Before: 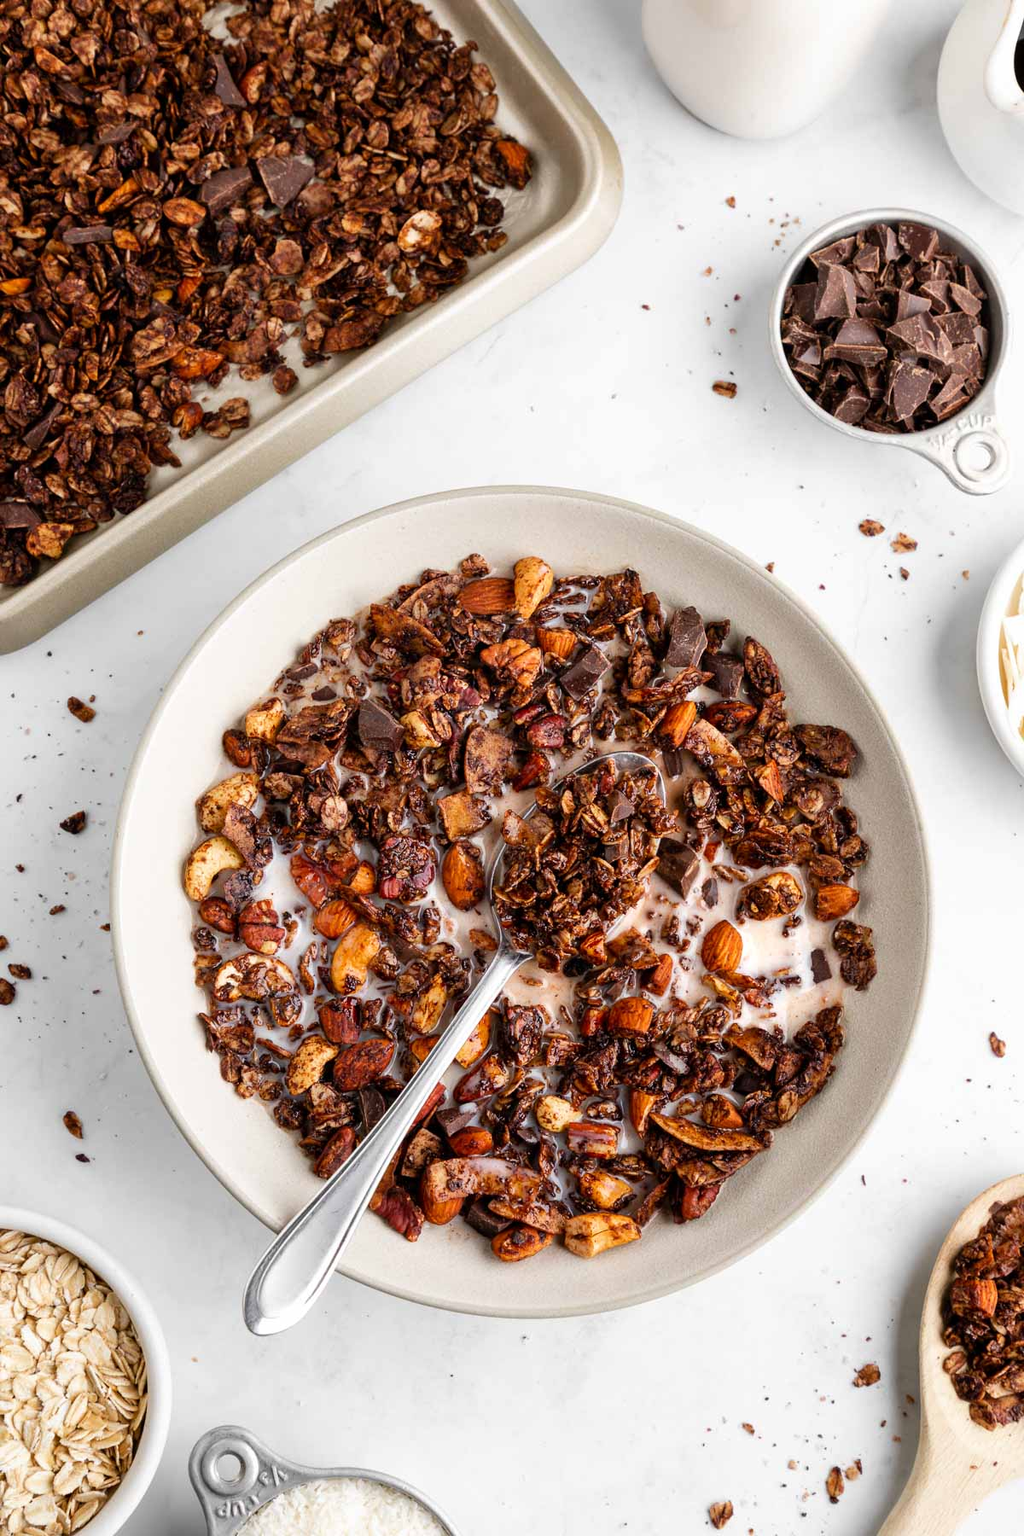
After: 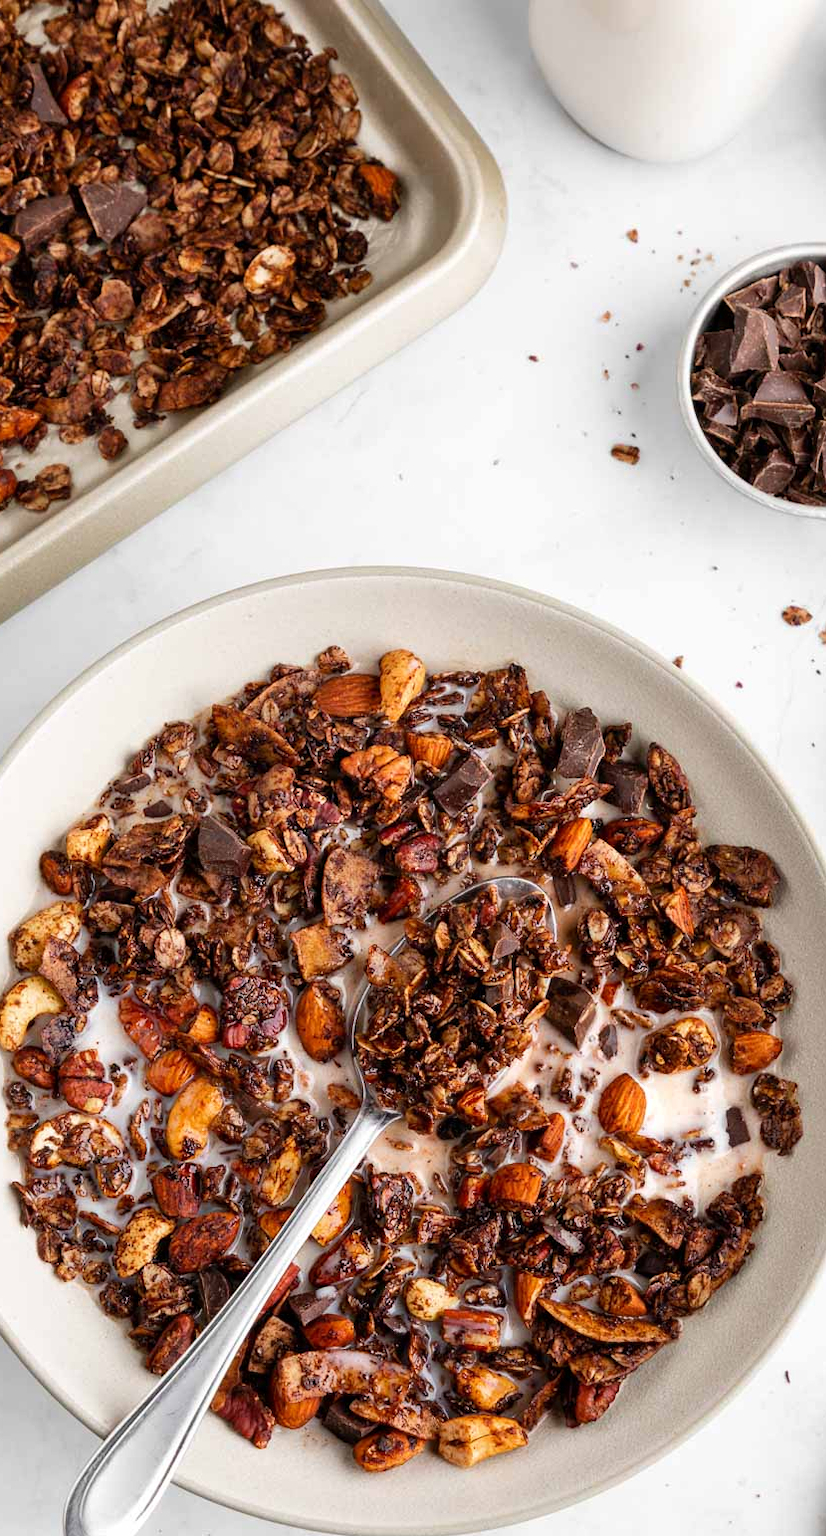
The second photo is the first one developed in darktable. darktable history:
crop: left 18.45%, right 12.358%, bottom 14.261%
